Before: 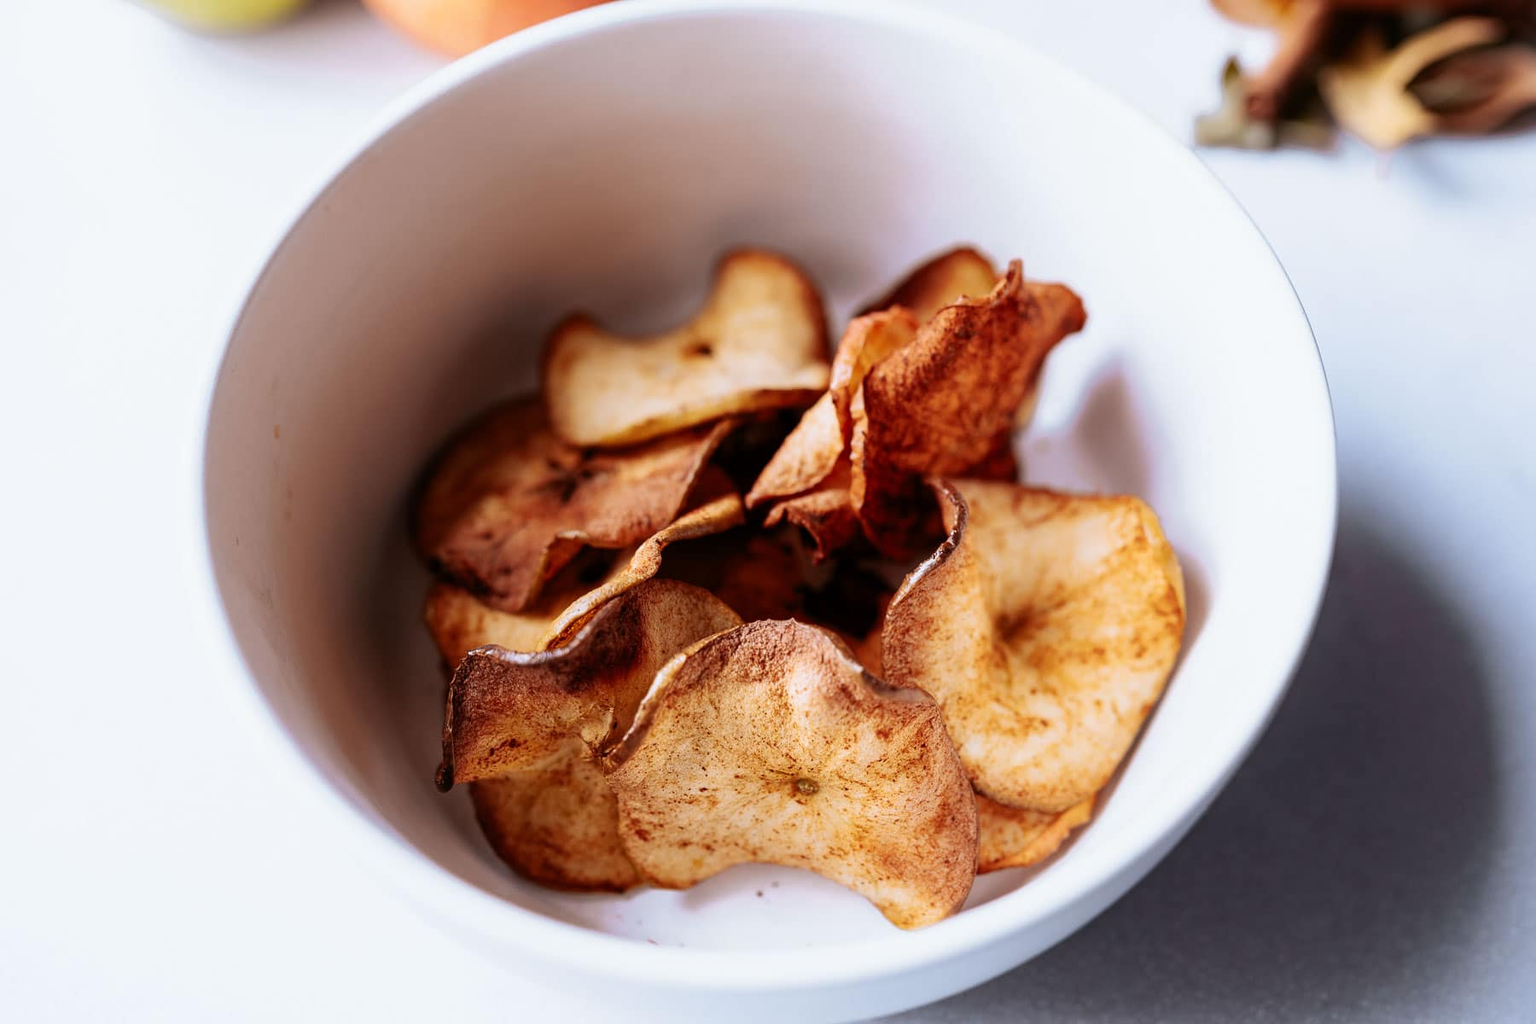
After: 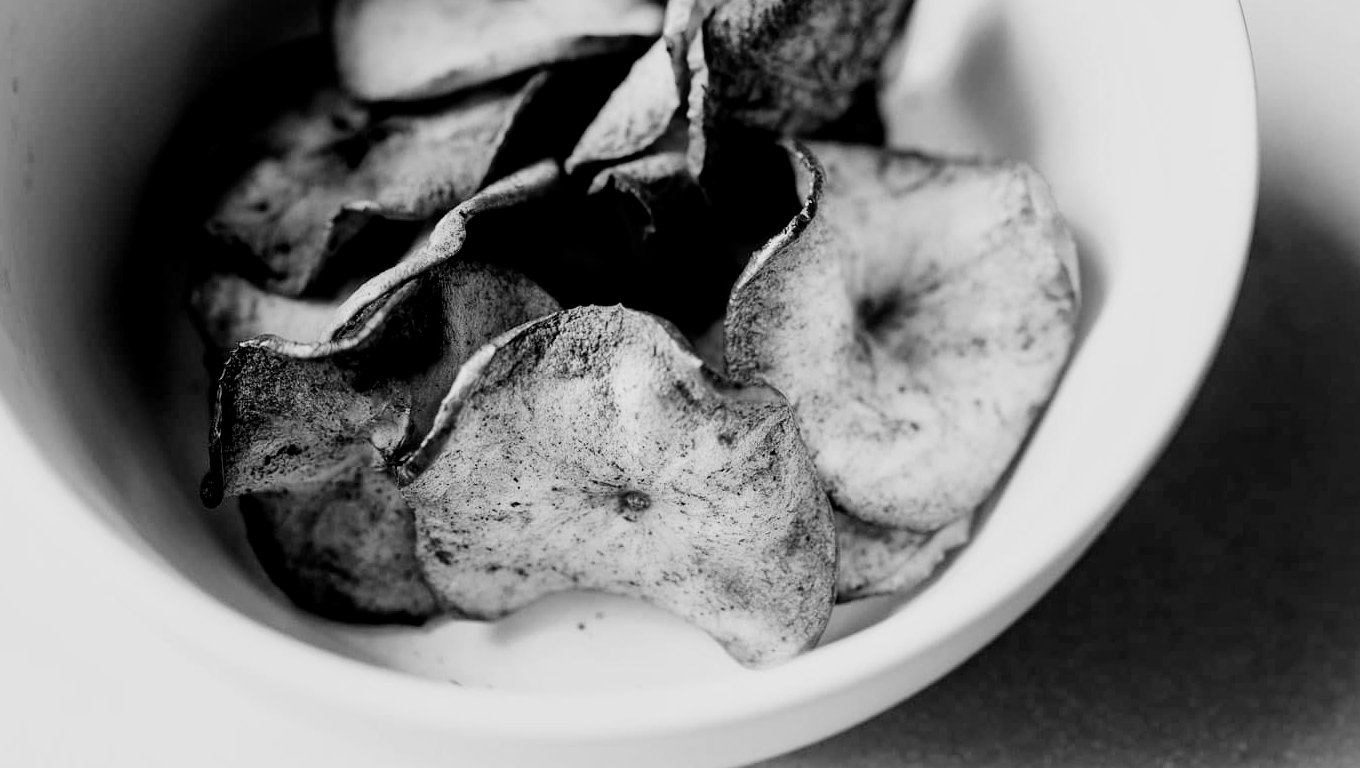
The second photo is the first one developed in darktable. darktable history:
color balance rgb: perceptual saturation grading › global saturation 0.3%
filmic rgb: black relative exposure -5.14 EV, white relative exposure 3.55 EV, hardness 3.17, contrast 1.3, highlights saturation mix -49.45%, add noise in highlights 0.002, preserve chrominance no, color science v3 (2019), use custom middle-gray values true, contrast in highlights soft
crop and rotate: left 17.176%, top 35.096%, right 7.24%, bottom 0.85%
local contrast: mode bilateral grid, contrast 21, coarseness 49, detail 120%, midtone range 0.2
